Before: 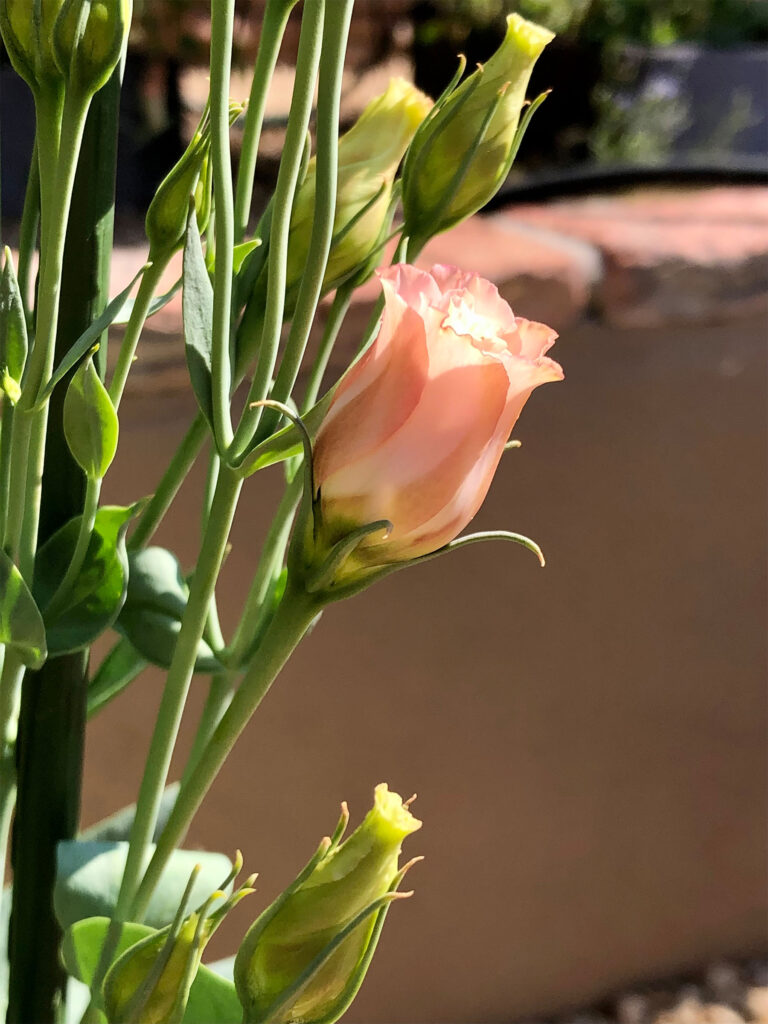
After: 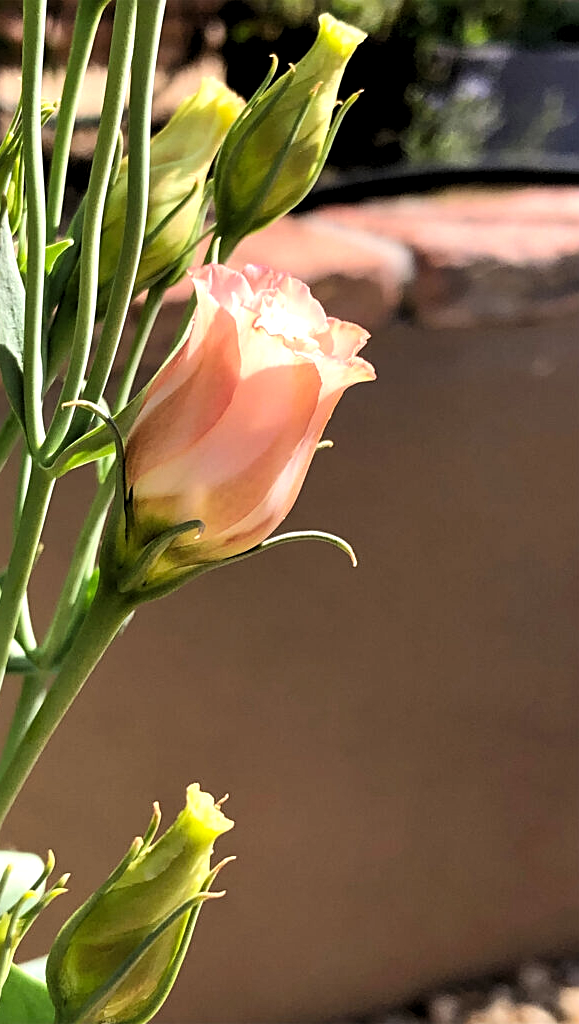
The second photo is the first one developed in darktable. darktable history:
levels: levels [0.055, 0.477, 0.9]
crop and rotate: left 24.6%
sharpen: radius 2.167, amount 0.381, threshold 0
tone equalizer: on, module defaults
